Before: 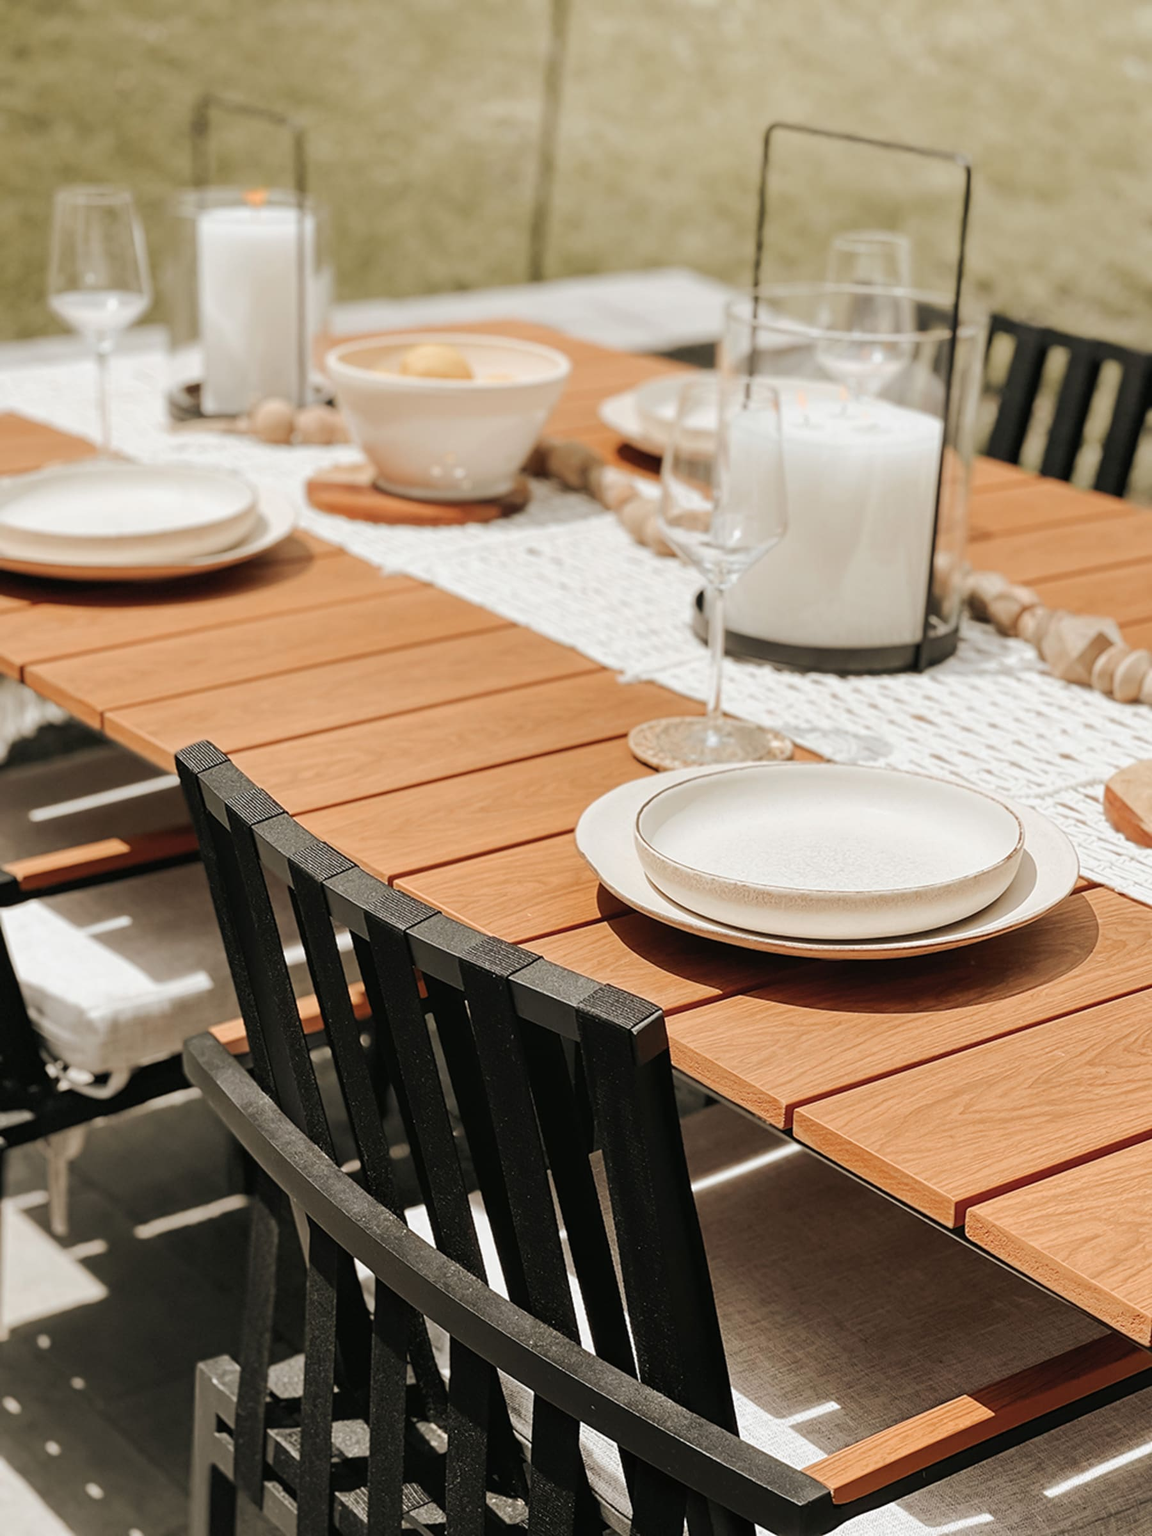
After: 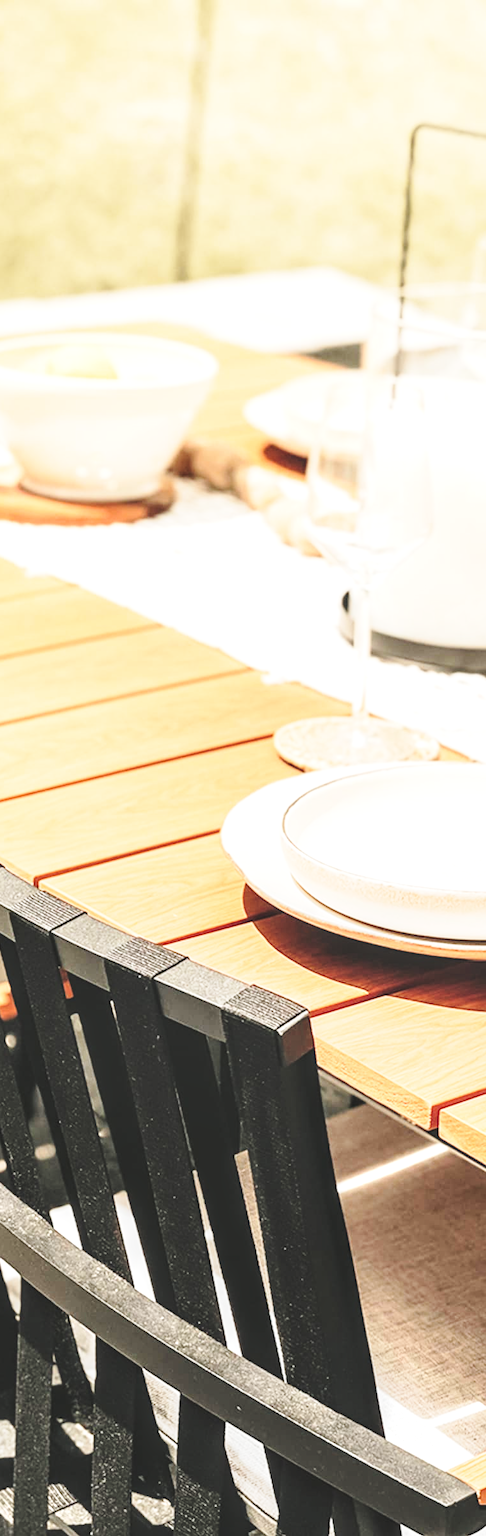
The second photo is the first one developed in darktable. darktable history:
local contrast: detail 130%
exposure: black level correction -0.005, exposure 0.625 EV, compensate exposure bias true, compensate highlight preservation false
base curve: curves: ch0 [(0, 0) (0.028, 0.03) (0.121, 0.232) (0.46, 0.748) (0.859, 0.968) (1, 1)], preserve colors none
contrast brightness saturation: contrast 0.143, brightness 0.21
crop: left 30.798%, right 26.948%
